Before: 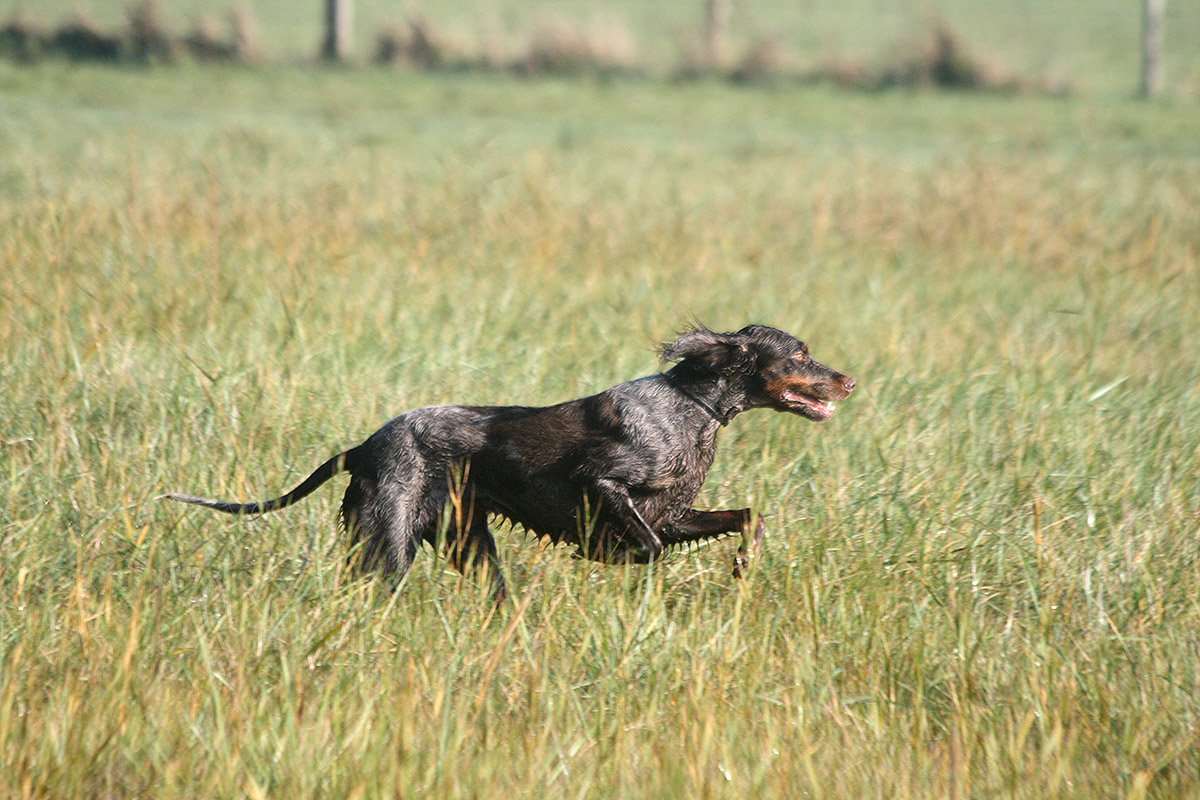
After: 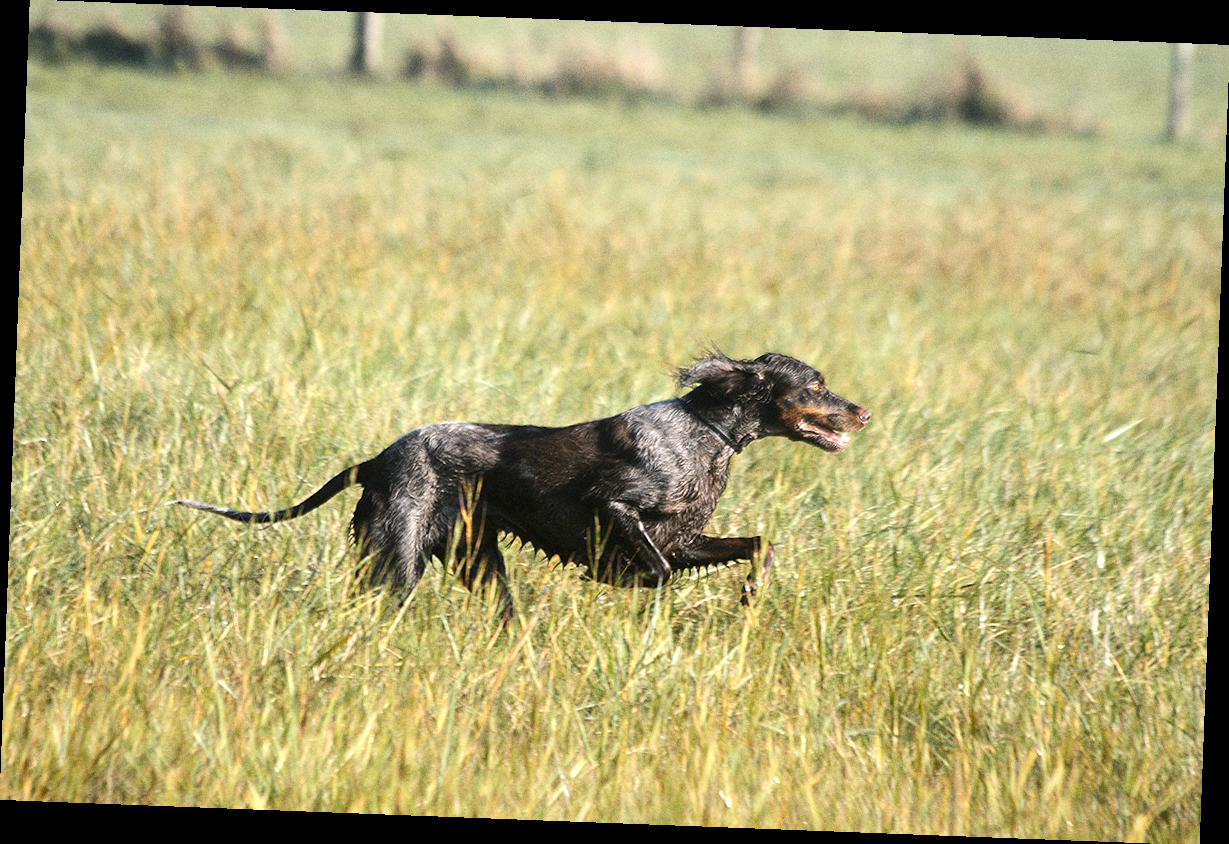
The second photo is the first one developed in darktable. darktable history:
rotate and perspective: rotation 2.17°, automatic cropping off
tone equalizer: -8 EV -0.417 EV, -7 EV -0.389 EV, -6 EV -0.333 EV, -5 EV -0.222 EV, -3 EV 0.222 EV, -2 EV 0.333 EV, -1 EV 0.389 EV, +0 EV 0.417 EV, edges refinement/feathering 500, mask exposure compensation -1.57 EV, preserve details no
color contrast: green-magenta contrast 0.8, blue-yellow contrast 1.1, unbound 0
grain: coarseness 0.09 ISO
